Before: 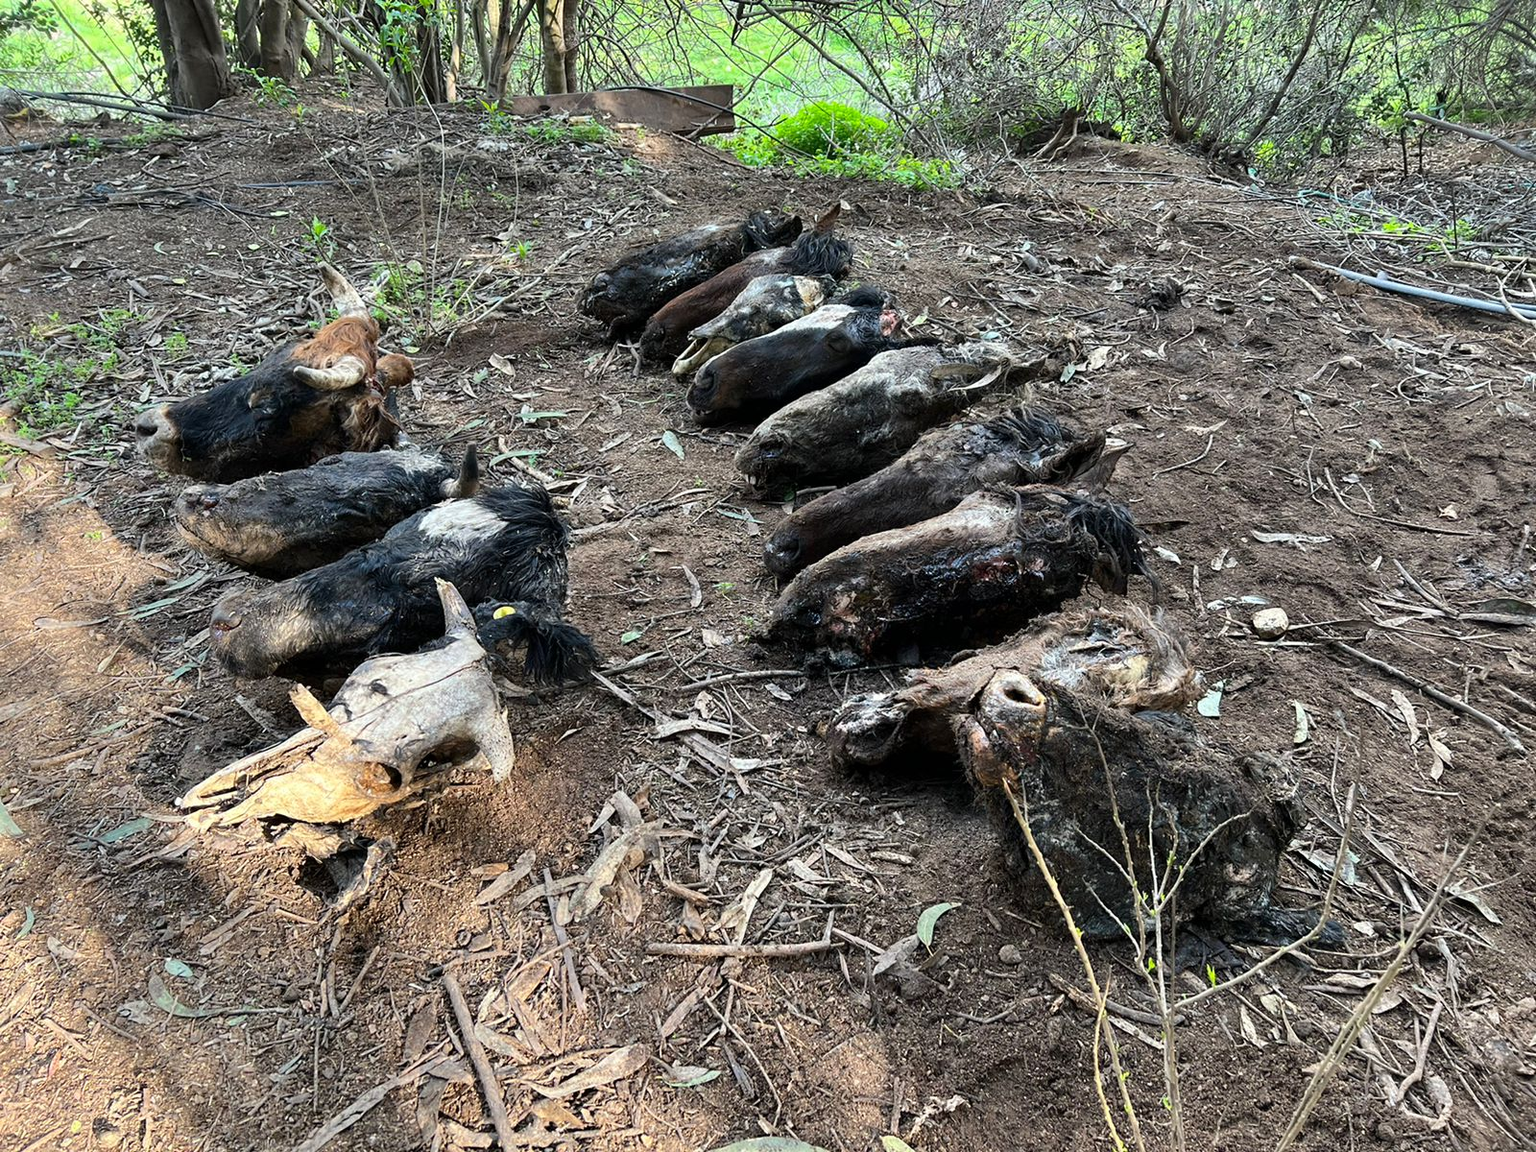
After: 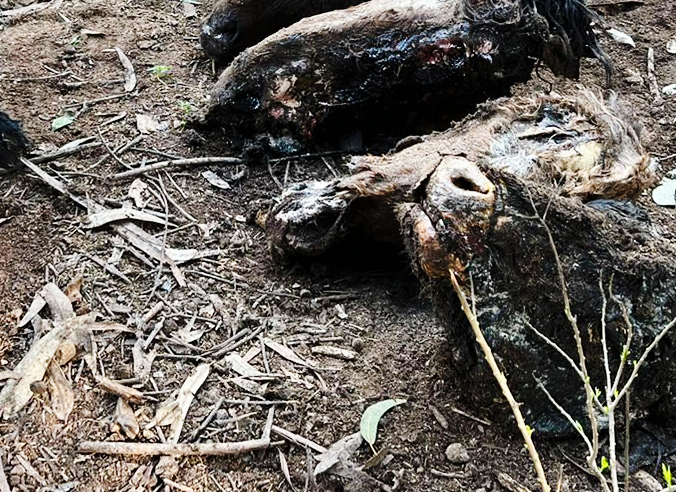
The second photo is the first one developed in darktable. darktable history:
crop: left 37.243%, top 45.088%, right 20.483%, bottom 13.846%
color calibration: illuminant same as pipeline (D50), adaptation XYZ, x 0.347, y 0.358, temperature 5004.97 K
base curve: curves: ch0 [(0, 0) (0.036, 0.025) (0.121, 0.166) (0.206, 0.329) (0.605, 0.79) (1, 1)], preserve colors none
